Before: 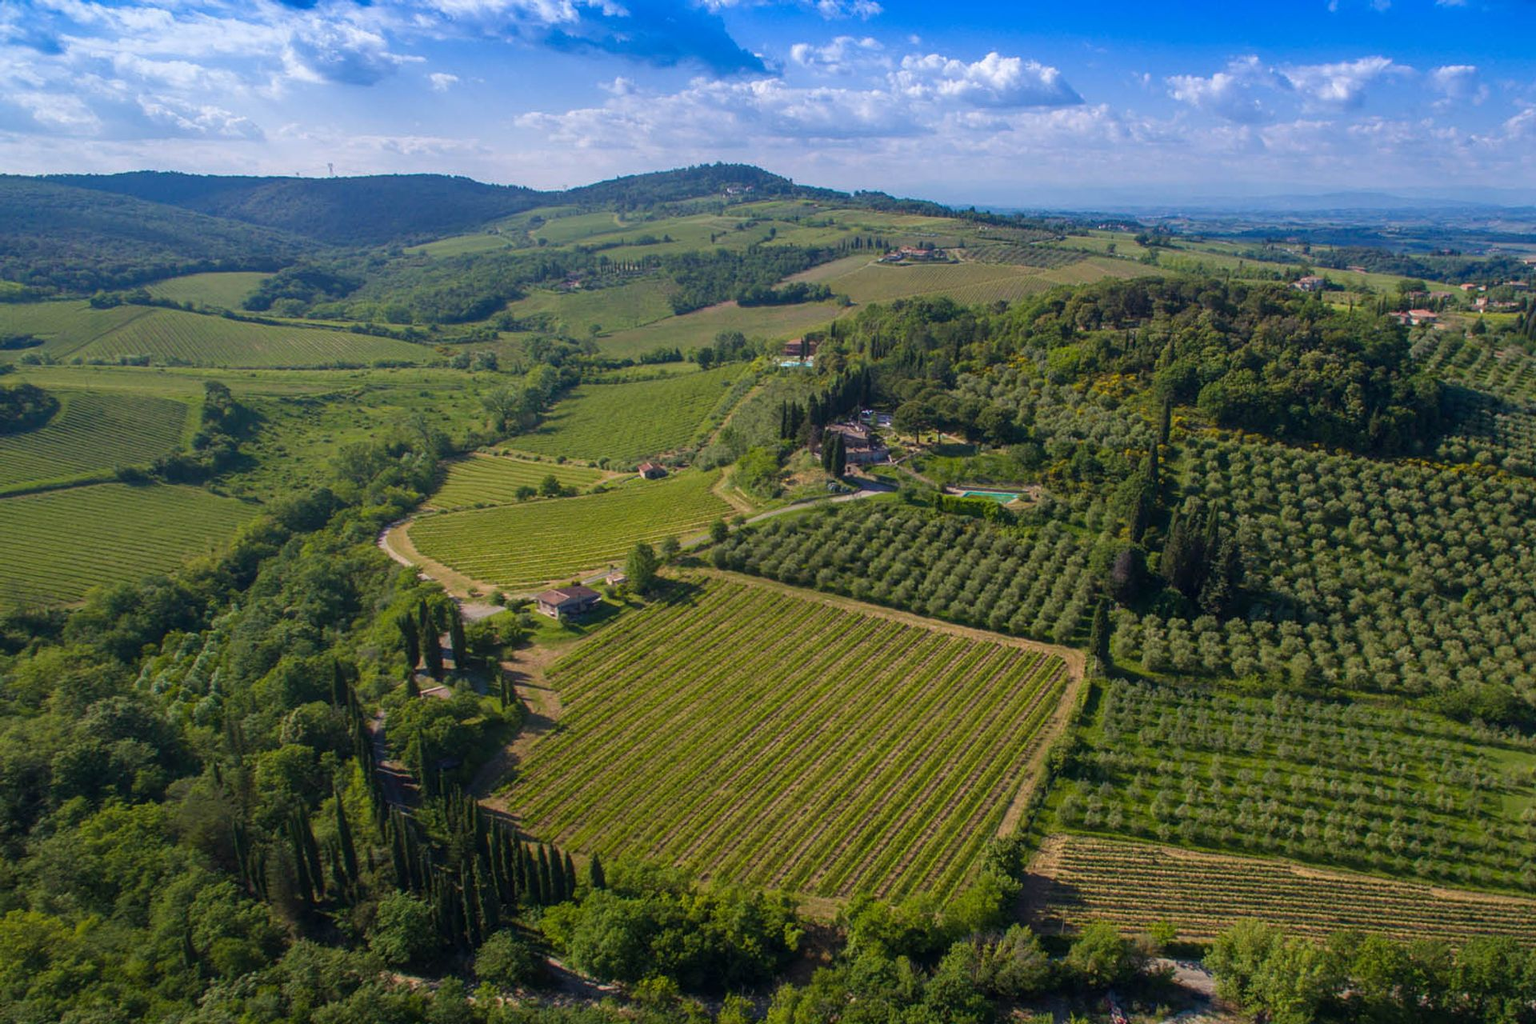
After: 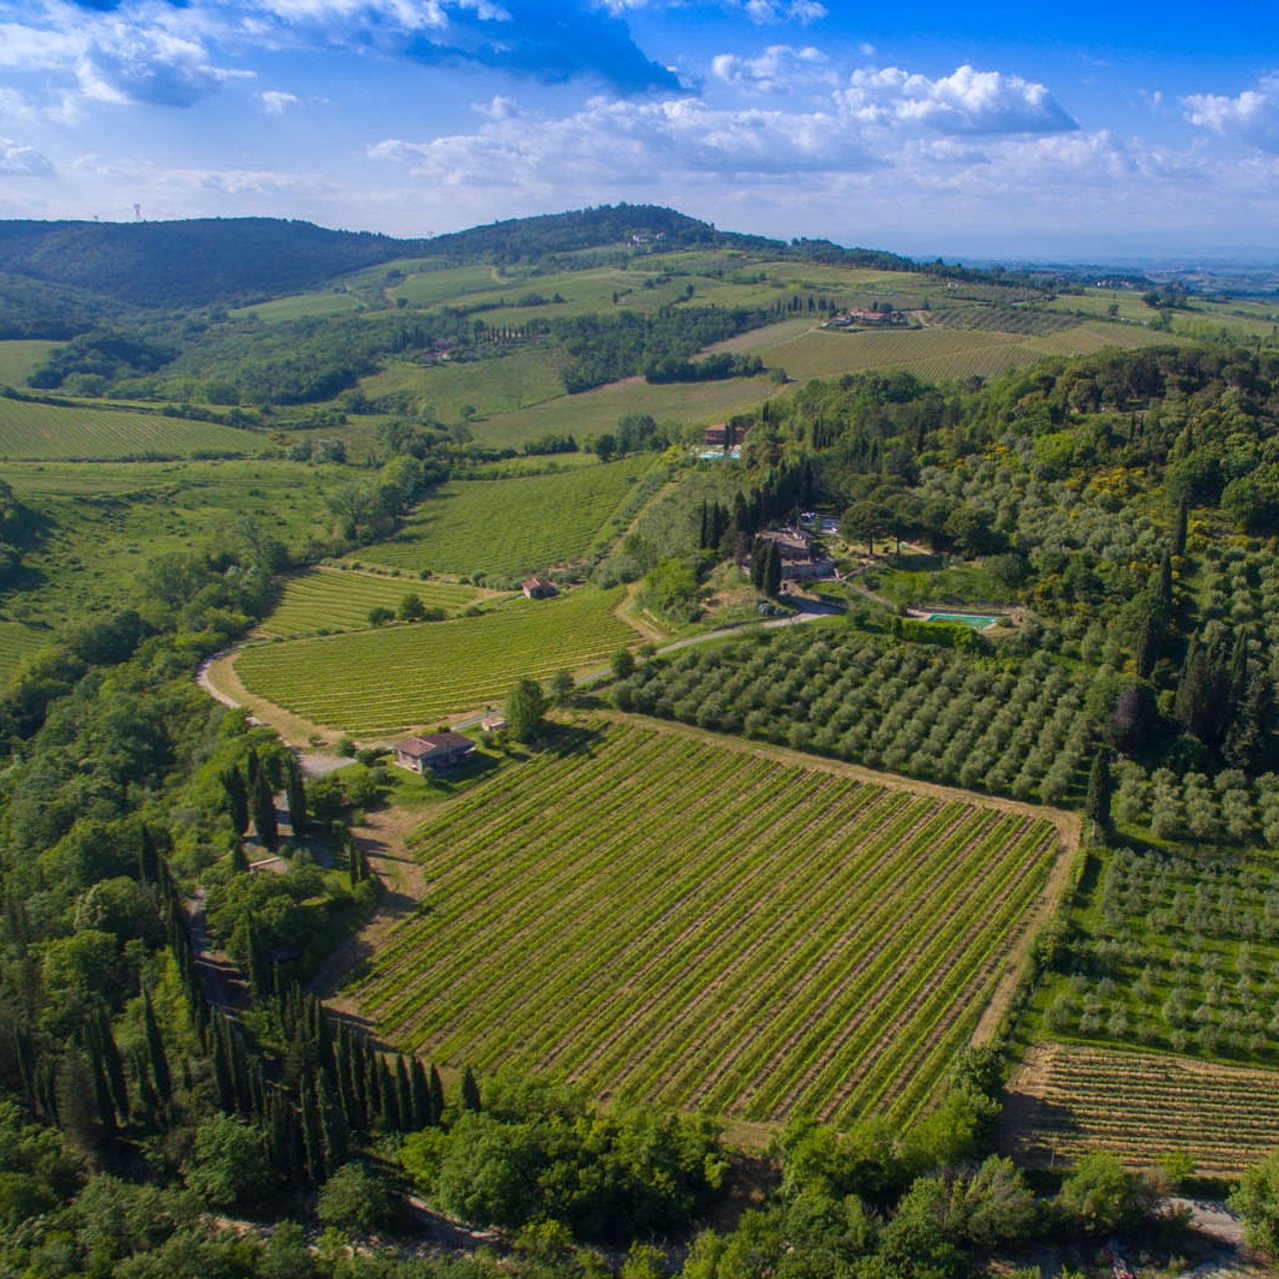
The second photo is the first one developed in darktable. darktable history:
crop and rotate: left 14.385%, right 18.948%
white balance: red 0.988, blue 1.017
